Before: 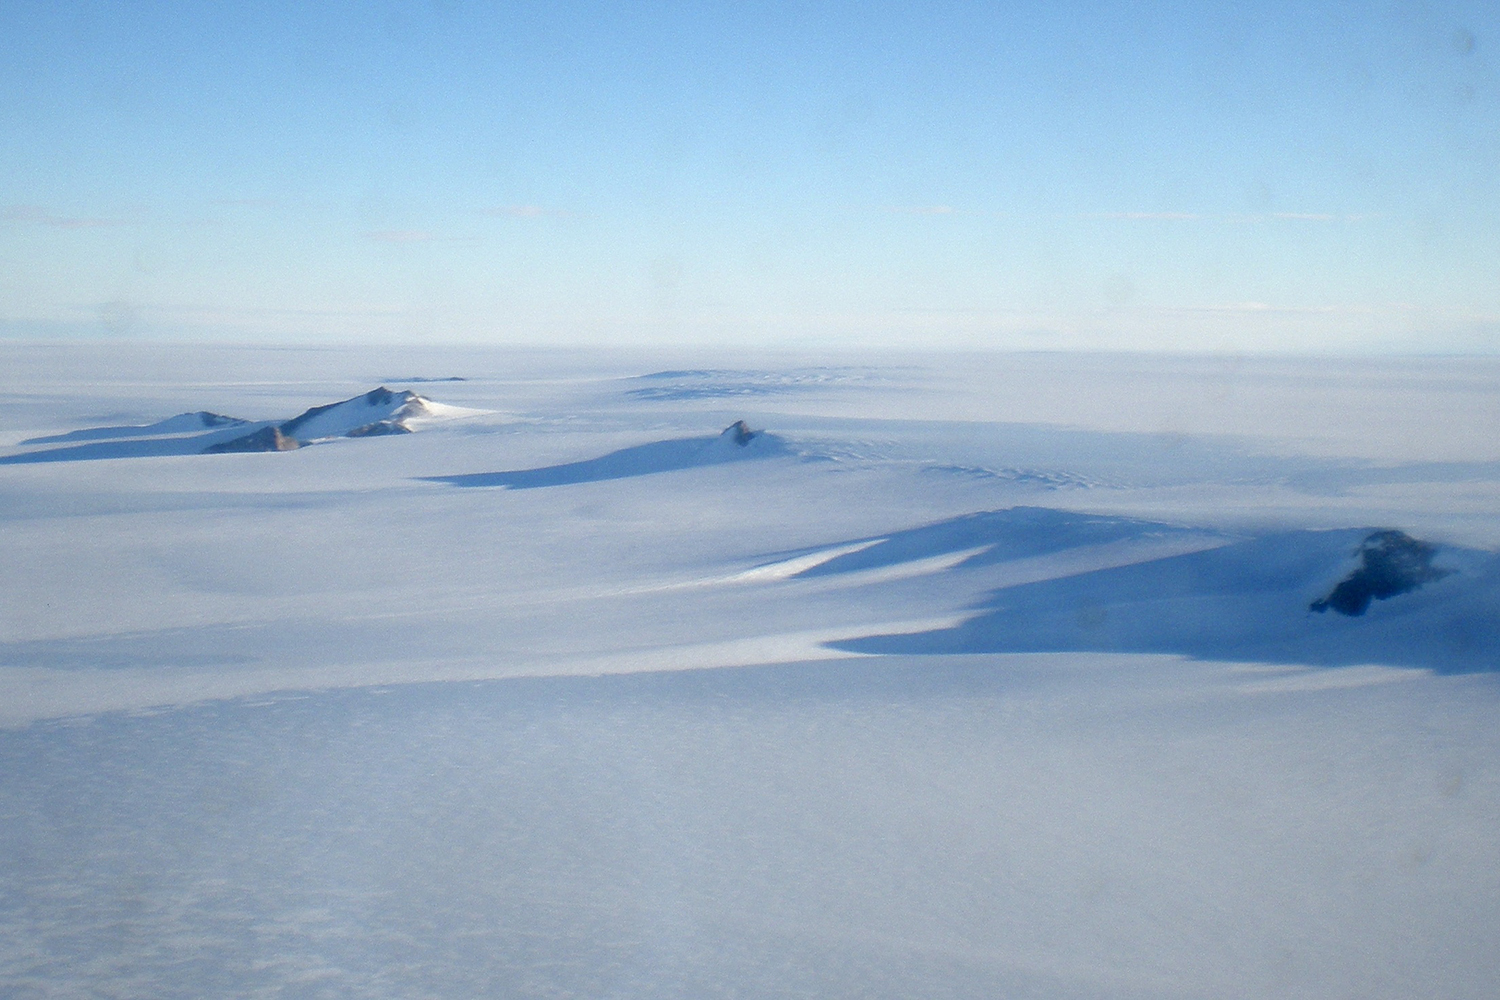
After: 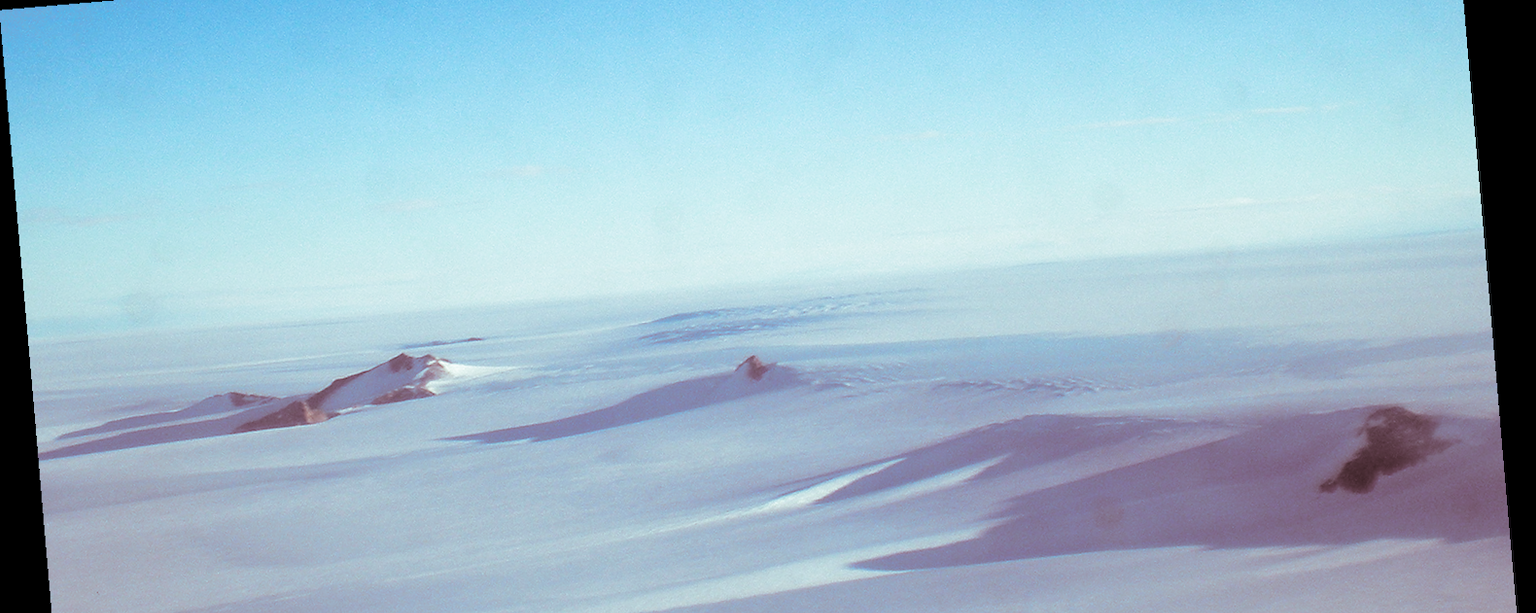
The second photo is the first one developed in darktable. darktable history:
split-toning: shadows › saturation 0.3, highlights › hue 180°, highlights › saturation 0.3, compress 0%
crop and rotate: top 10.605%, bottom 33.274%
contrast brightness saturation: contrast 0.05, brightness 0.06, saturation 0.01
rotate and perspective: rotation -4.98°, automatic cropping off
